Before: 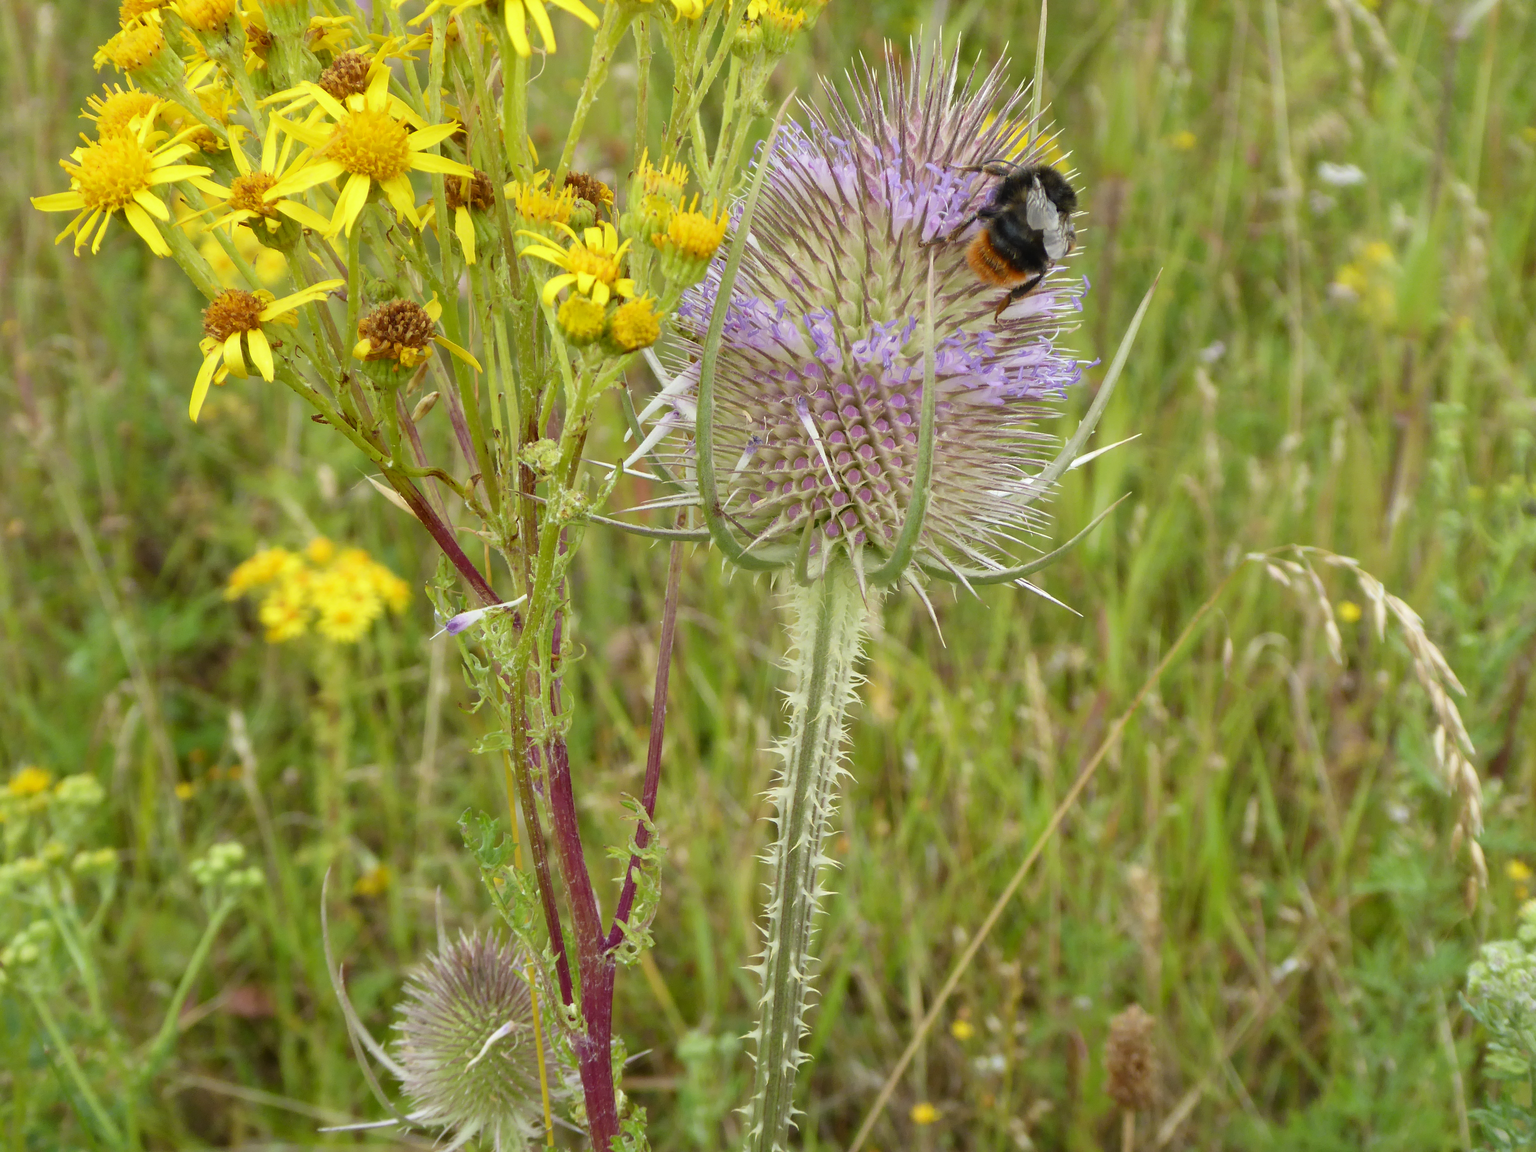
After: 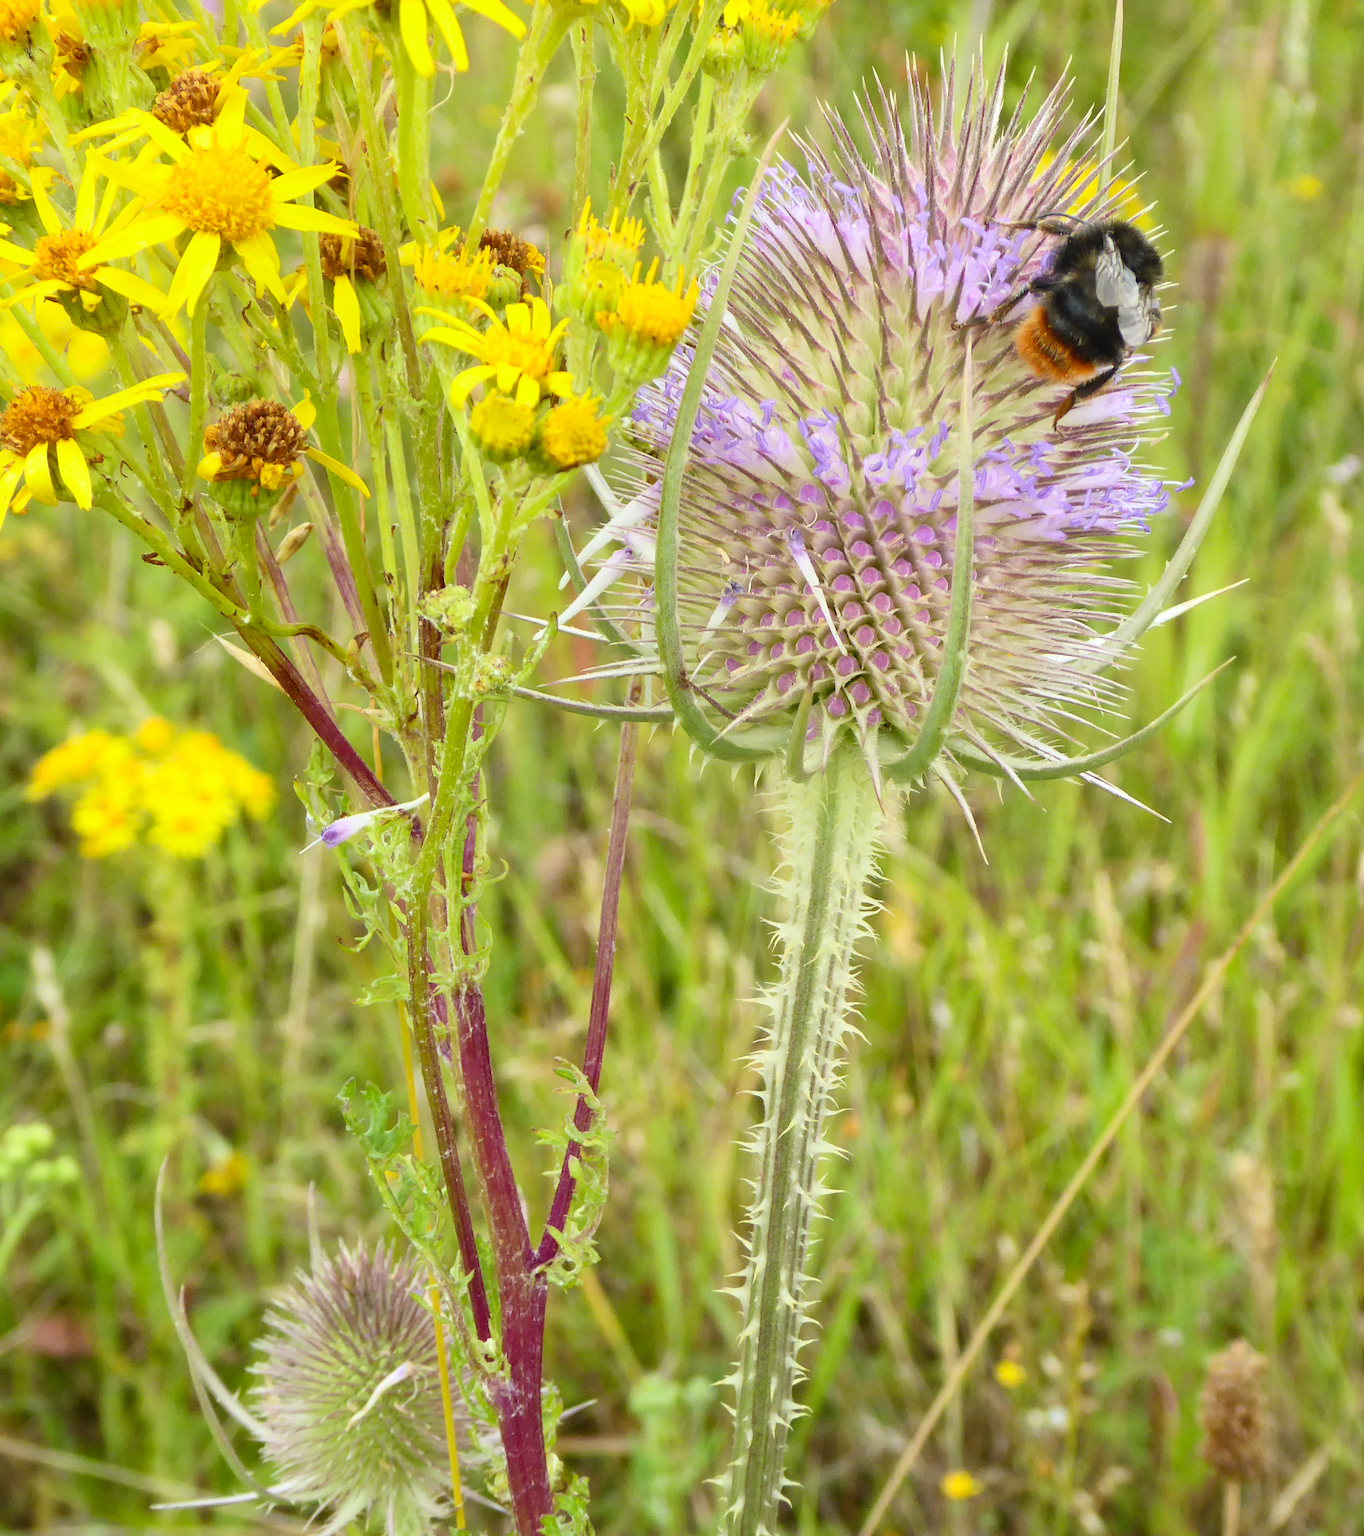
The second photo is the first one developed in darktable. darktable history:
crop and rotate: left 13.374%, right 20.017%
contrast brightness saturation: contrast 0.204, brightness 0.162, saturation 0.219
tone equalizer: edges refinement/feathering 500, mask exposure compensation -1.57 EV, preserve details no
